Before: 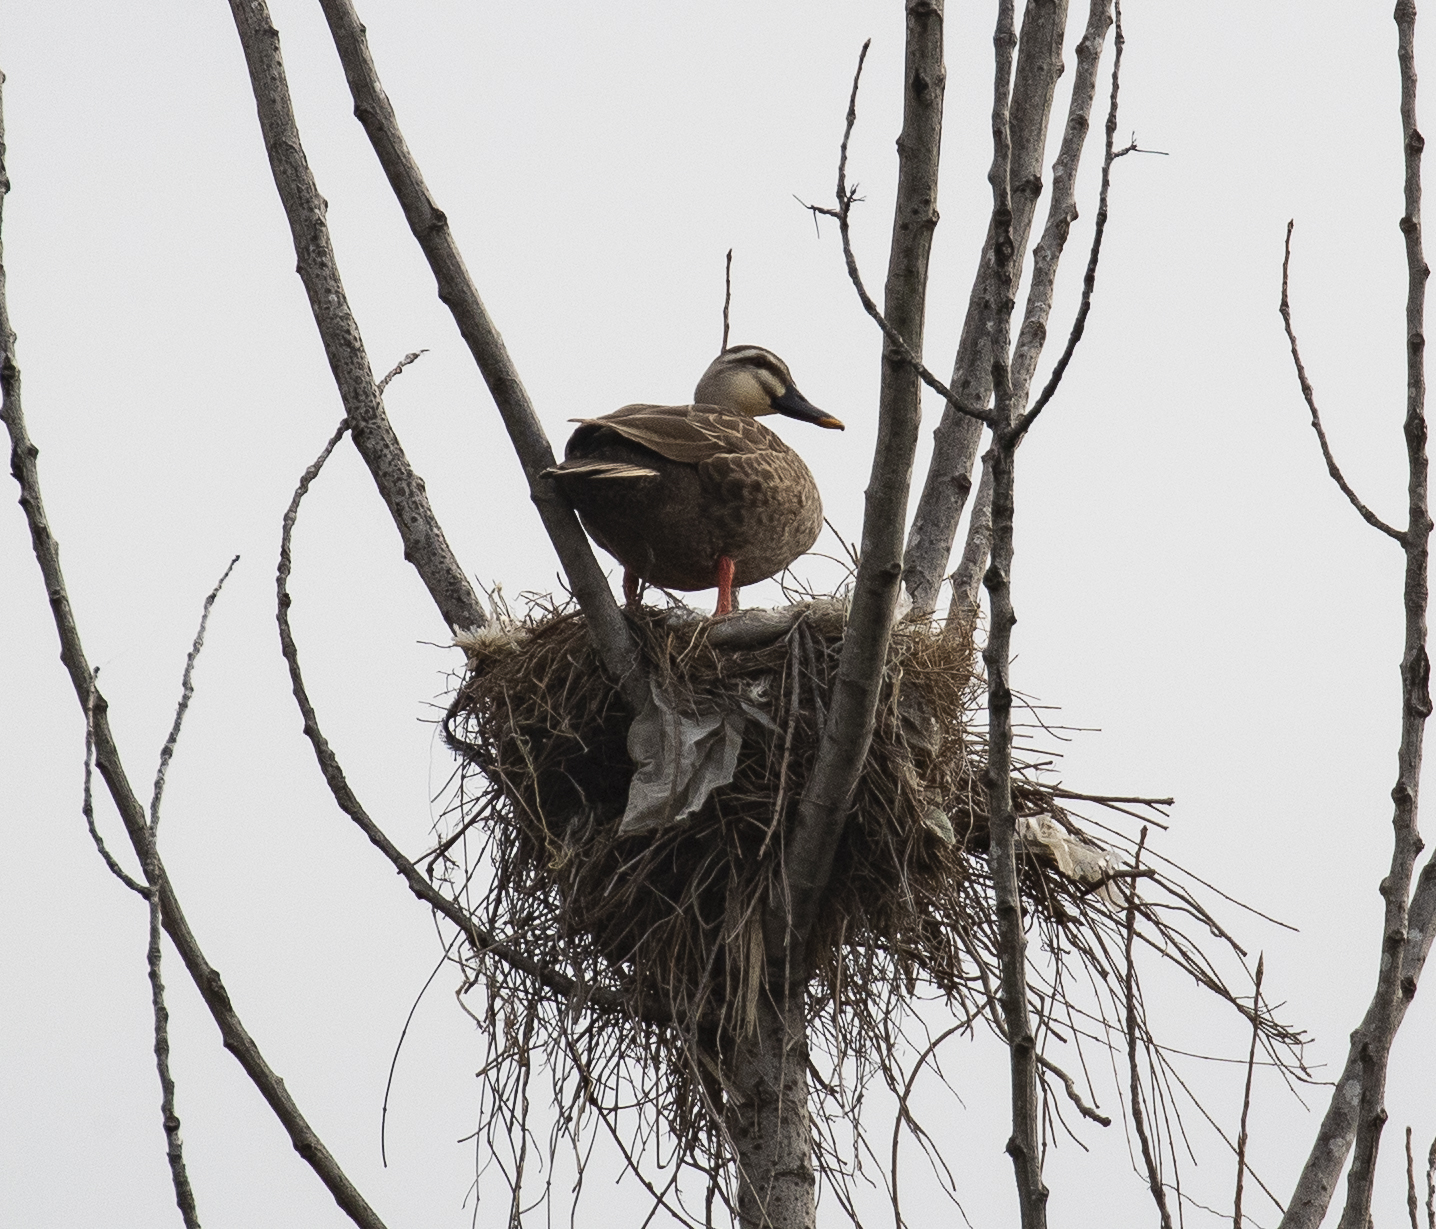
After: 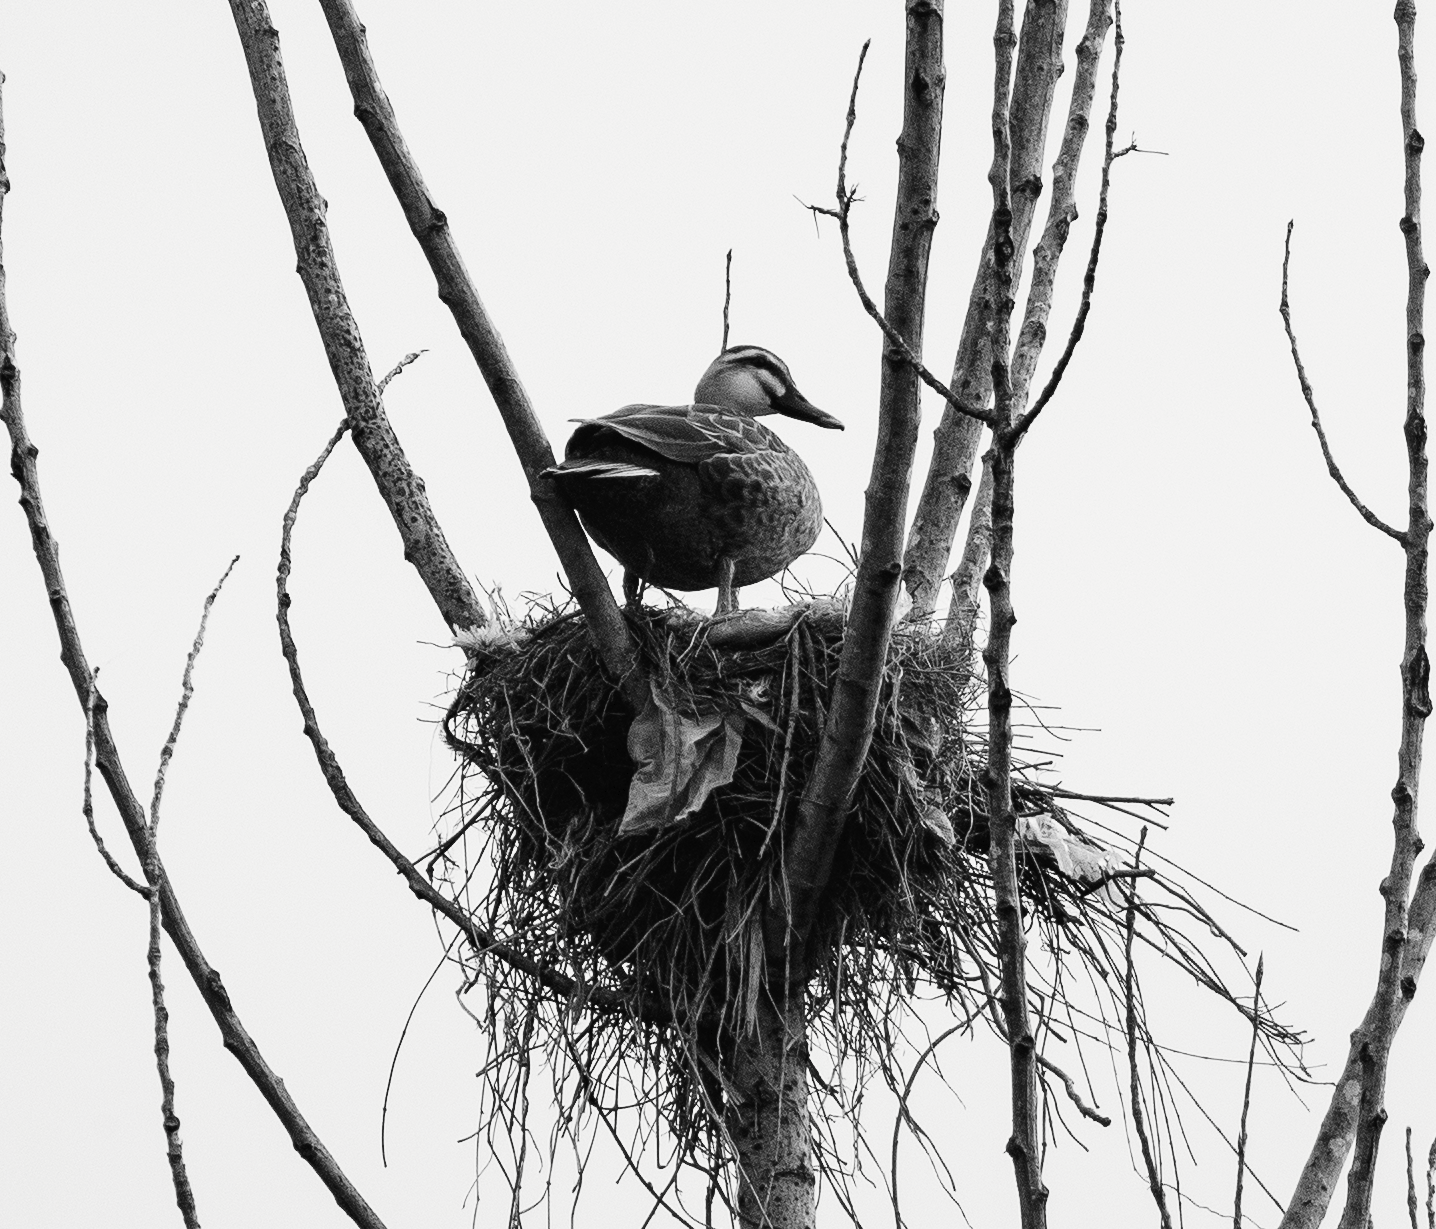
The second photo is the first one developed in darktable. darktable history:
tone curve: curves: ch0 [(0, 0) (0.003, 0.016) (0.011, 0.019) (0.025, 0.023) (0.044, 0.029) (0.069, 0.042) (0.1, 0.068) (0.136, 0.101) (0.177, 0.143) (0.224, 0.21) (0.277, 0.289) (0.335, 0.379) (0.399, 0.476) (0.468, 0.569) (0.543, 0.654) (0.623, 0.75) (0.709, 0.822) (0.801, 0.893) (0.898, 0.946) (1, 1)], preserve colors none
color look up table: target L [100, 95.84, 88.82, 81.33, 75.15, 75.88, 72.94, 65.49, 67.37, 56.83, 37.41, 31.17, 30.3, 200.64, 83.12, 71.1, 72.21, 59.15, 59.41, 57.87, 50.83, 33.46, 31.67, 25.91, 12.74, 90.24, 80.24, 74.42, 69.98, 65.11, 66.24, 62.46, 47.24, 54.76, 50.17, 41.55, 50.83, 37.41, 27.39, 19.55, 19.55, 9.263, 8.248, 87.41, 84.56, 77.34, 69.24, 59.41, 34.31], target a [-0.097, -0.099, -0.101, 0, -0.002, -0.001, -0.001, -0.001, 0, 0.001 ×4, 0, -0.001, 0, 0, 0.001, 0, 0, 0, 0.001, 0.001, 0, 0, -0.003, -0.001, -0.001, -0.001, 0, -0.002, -0.001, 0, 0, 0.001, 0.001, 0, 0.001 ×4, 0, 0, -0.003, -0.003, -0.001, 0, 0, 0.001], target b [1.212, 1.225, 1.246, 0.002, 0.024, 0.003, 0.003, 0.004, 0.003, -0.003 ×4, 0, 0.003, 0.003, 0.003, -0.003, -0.003, -0.003, 0.003, -0.003, -0.005, -0.003, -0.001, 0.024, 0.003 ×4, 0.023, 0.004, -0.003, 0.003, -0.003, -0.003, 0.003, -0.003 ×4, 0.003, -0.002, 0.025, 0.025, 0.003, 0.003, -0.003, -0.003], num patches 49
